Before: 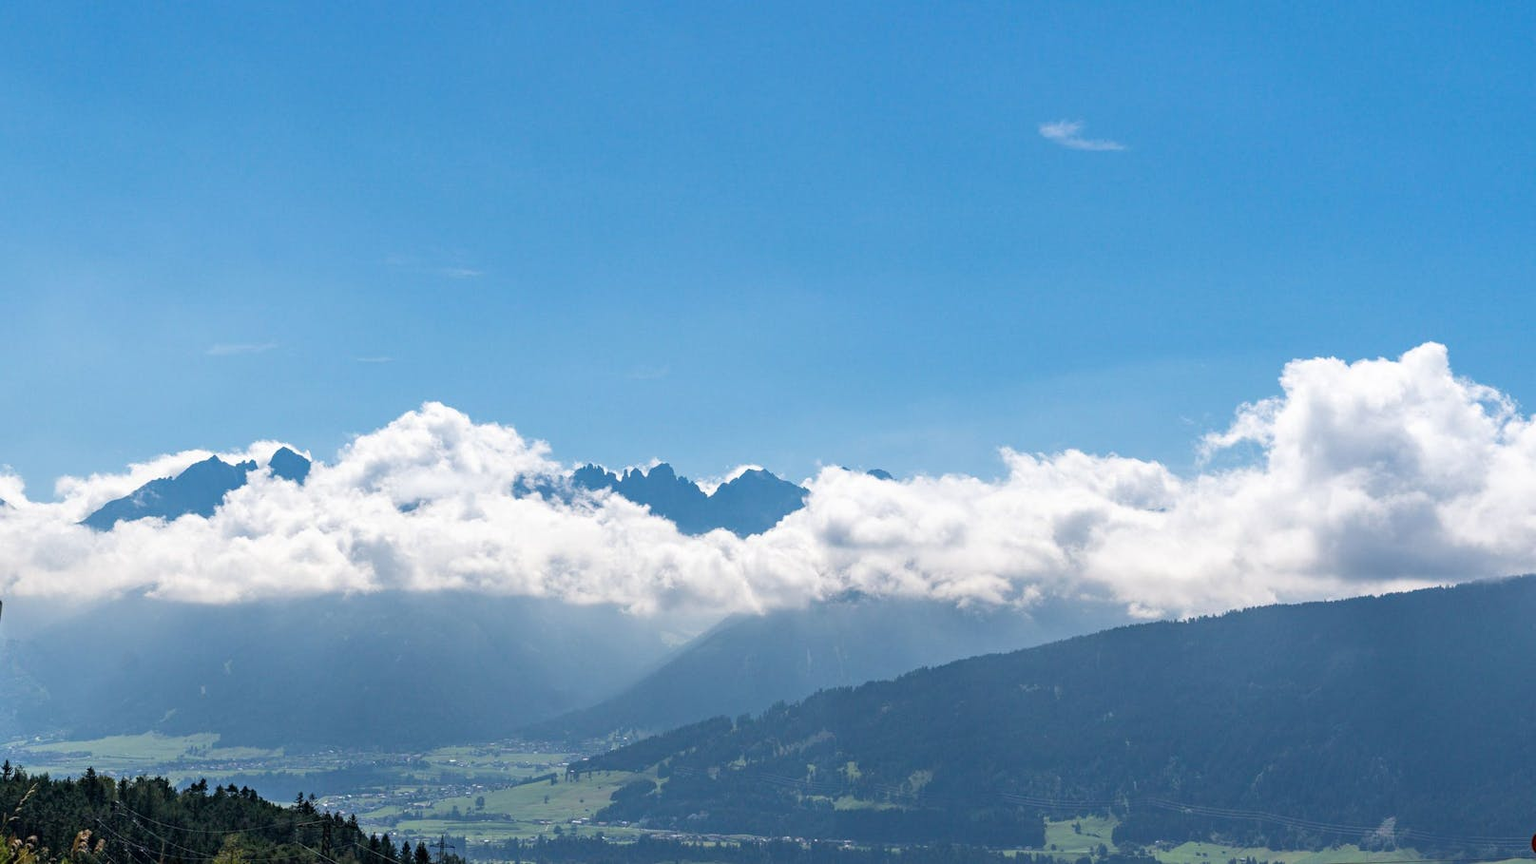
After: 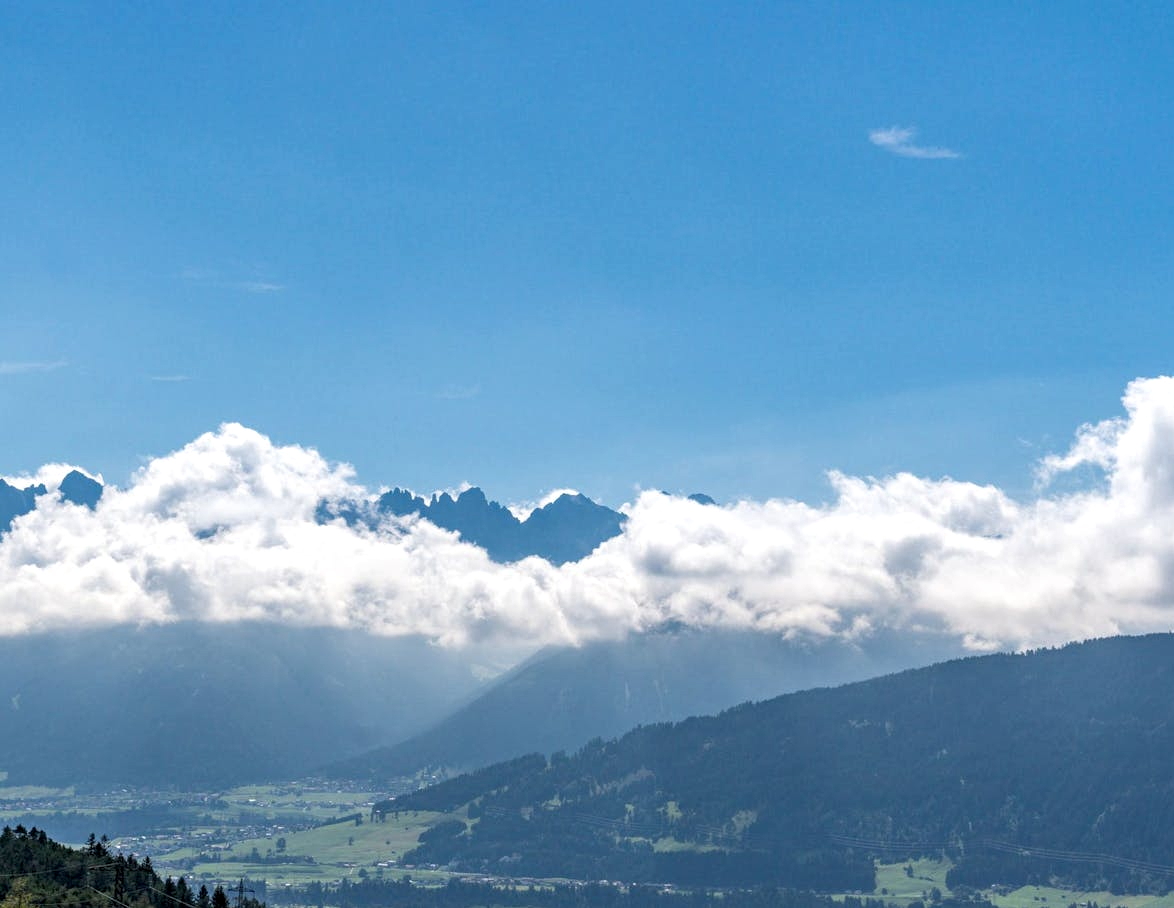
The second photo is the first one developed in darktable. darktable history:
crop: left 13.863%, right 13.433%
local contrast: on, module defaults
